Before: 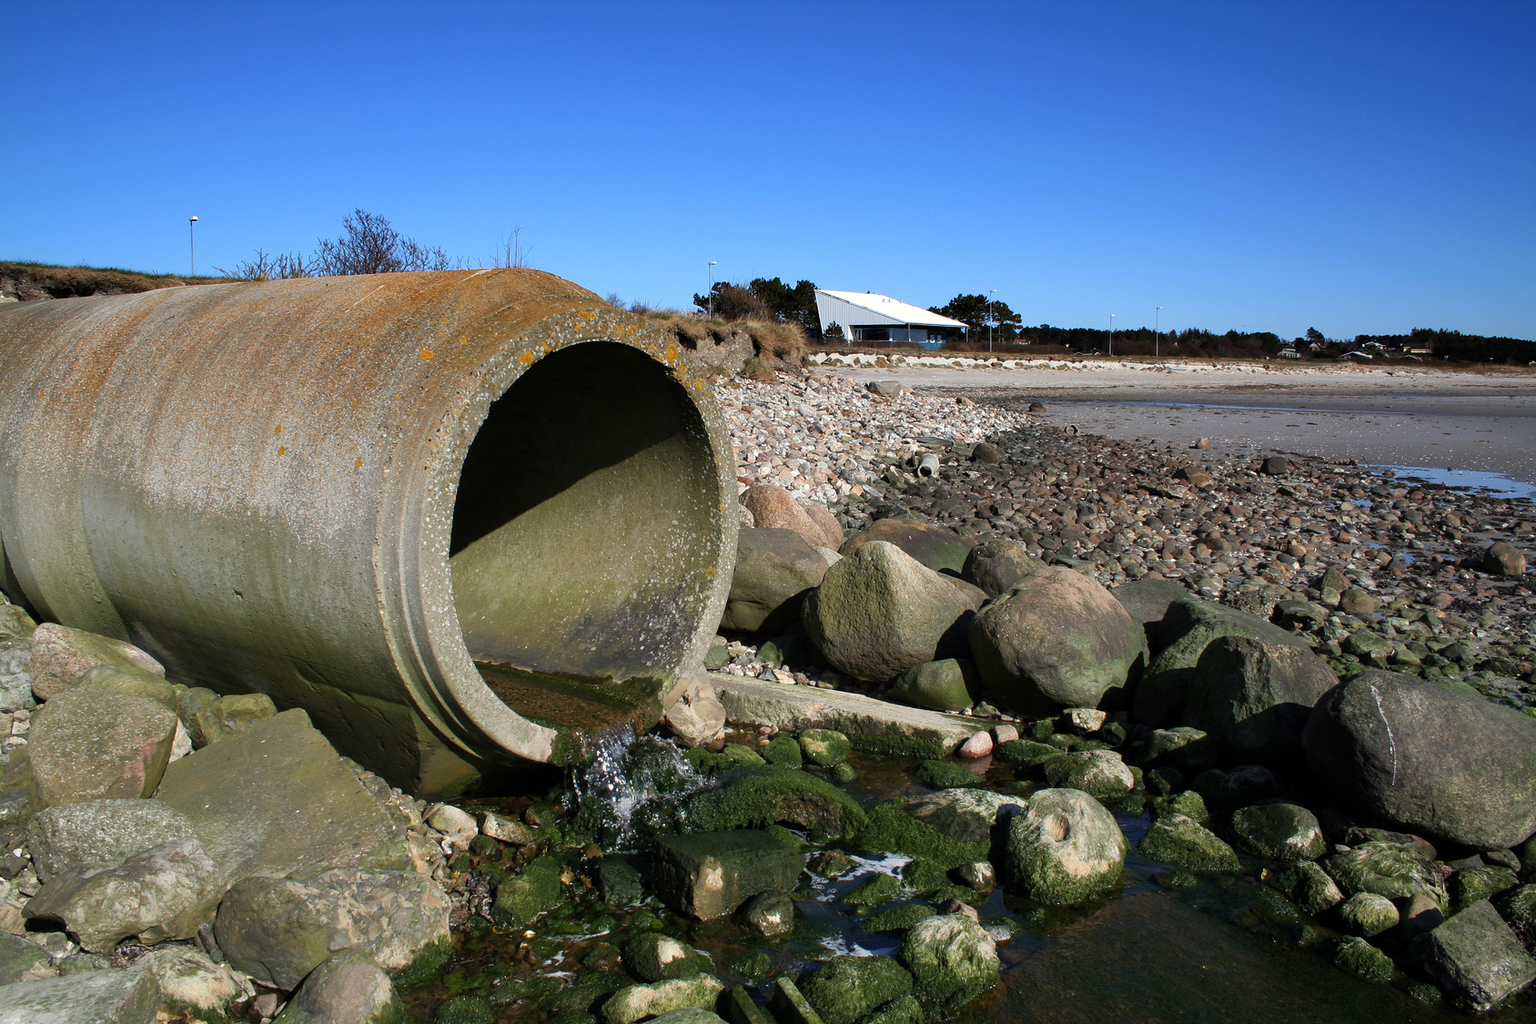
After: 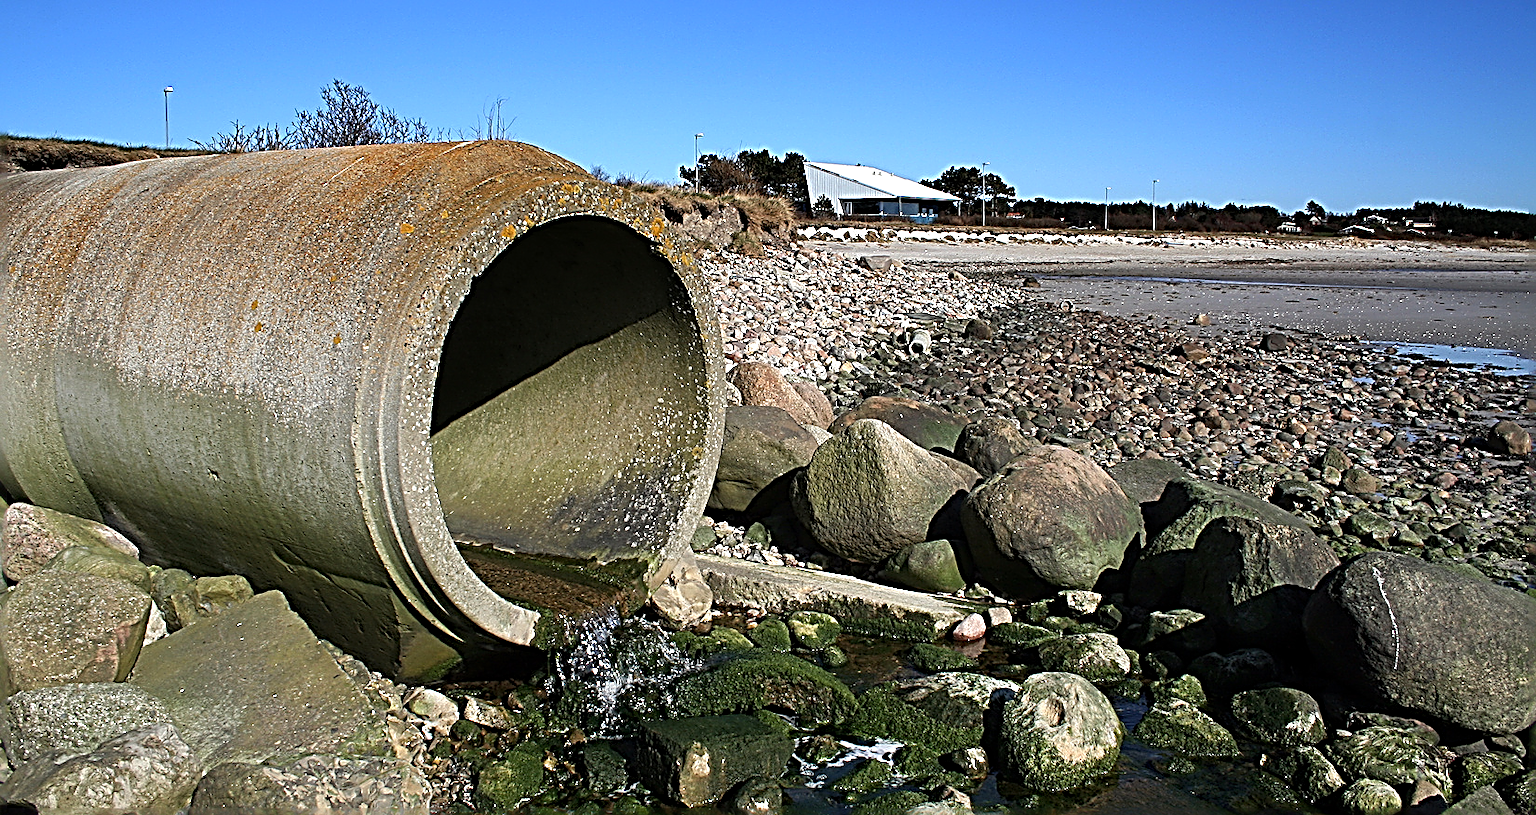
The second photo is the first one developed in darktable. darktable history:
tone equalizer: edges refinement/feathering 500, mask exposure compensation -1.57 EV, preserve details no
crop and rotate: left 1.943%, top 12.854%, right 0.264%, bottom 9.197%
sharpen: radius 3.181, amount 1.716
exposure: exposure 0.198 EV, compensate highlight preservation false
